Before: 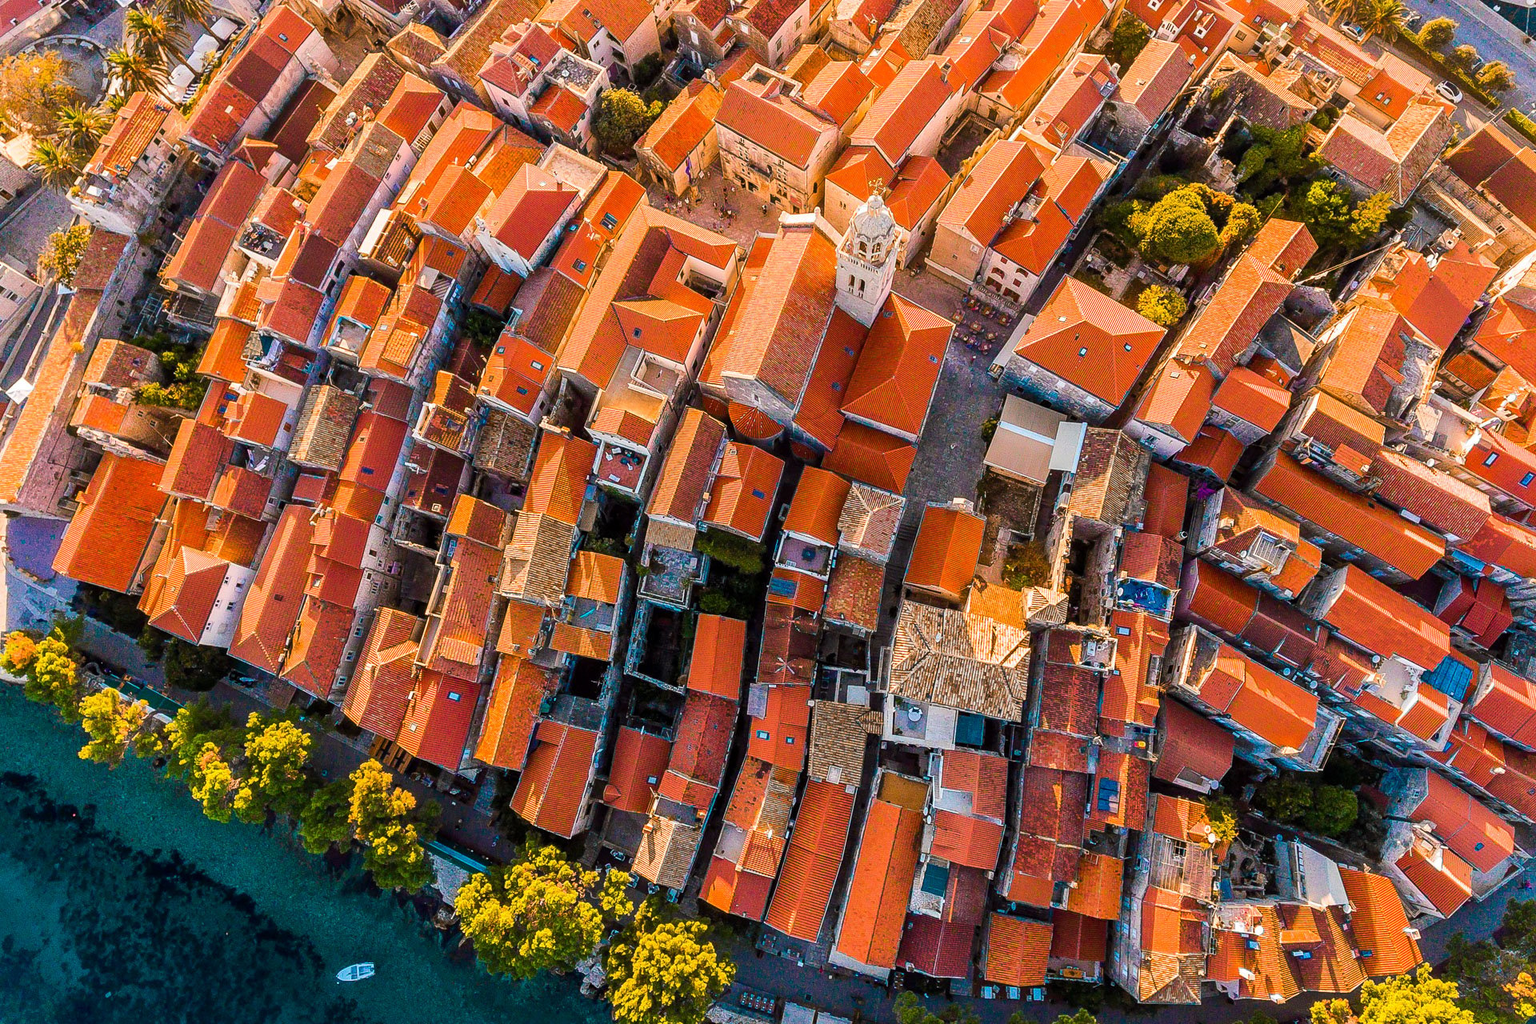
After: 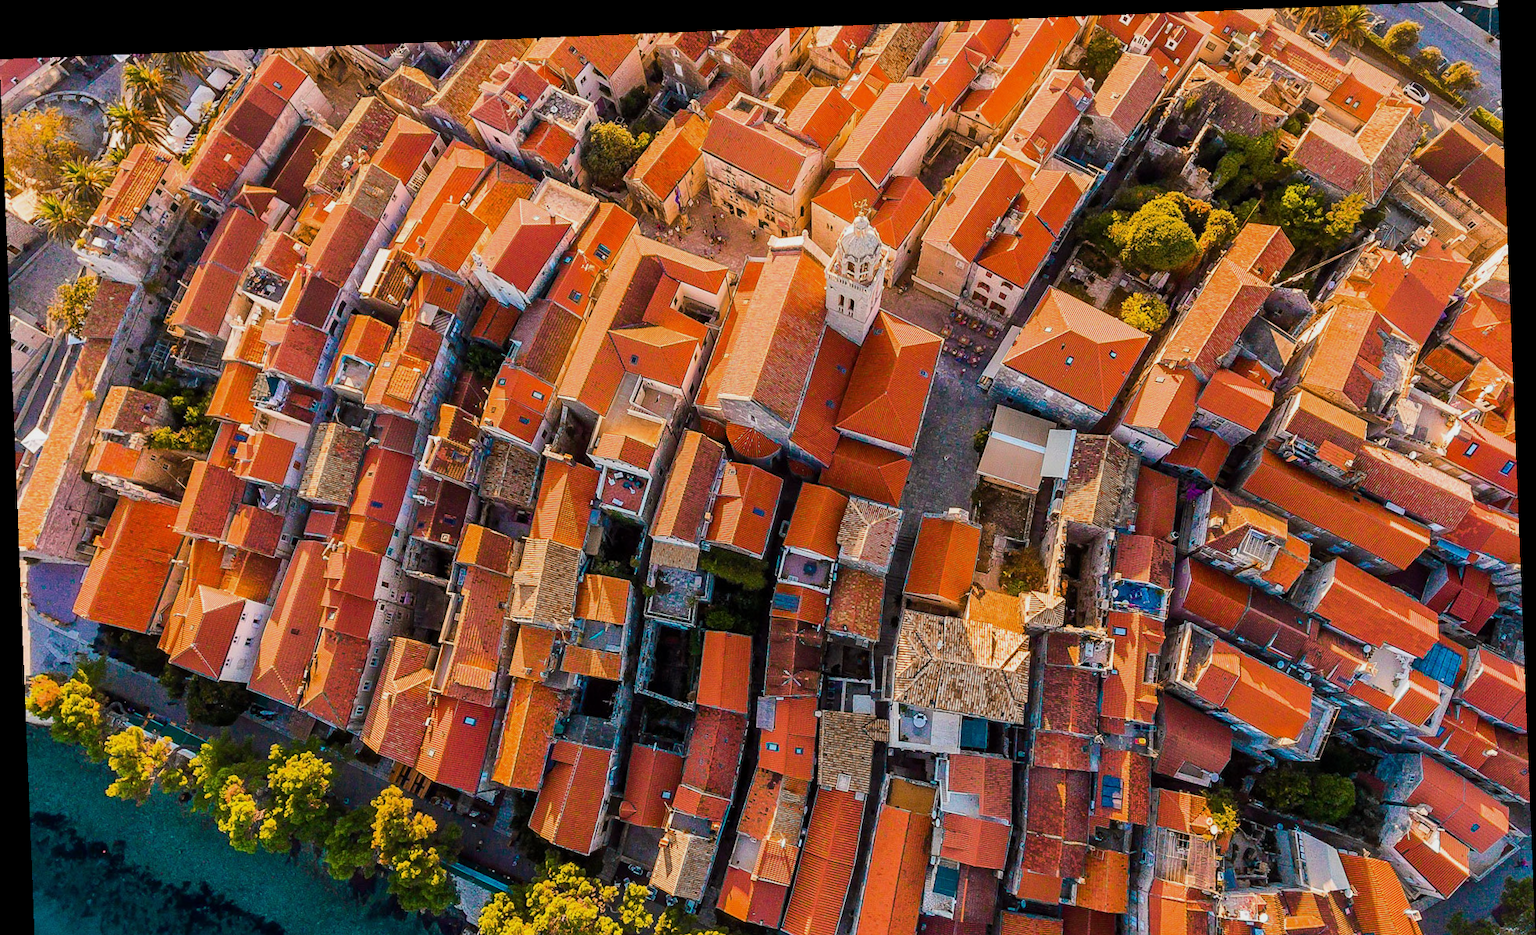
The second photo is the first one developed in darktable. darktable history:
crop and rotate: top 0%, bottom 11.49%
rotate and perspective: rotation -2.29°, automatic cropping off
exposure: exposure -0.242 EV, compensate highlight preservation false
